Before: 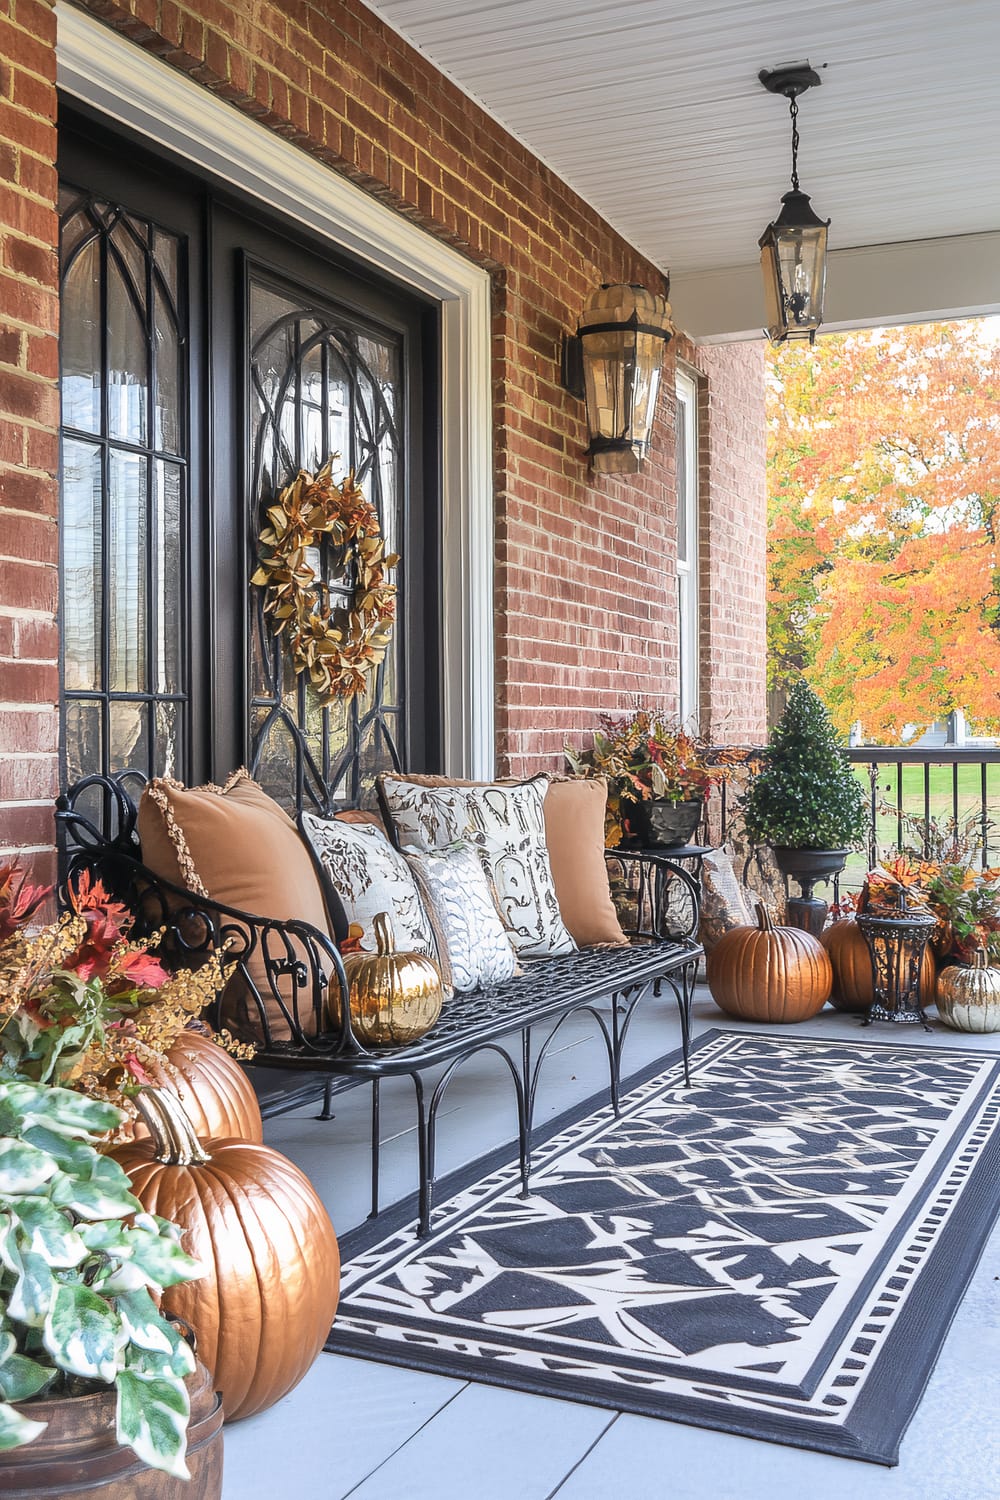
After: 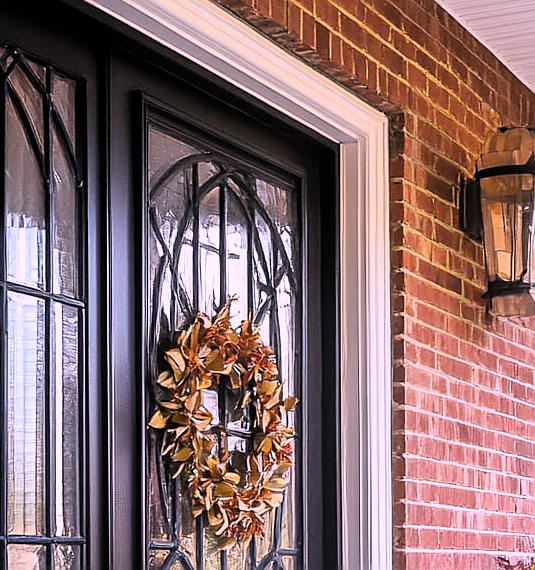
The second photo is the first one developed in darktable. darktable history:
crop: left 10.283%, top 10.494%, right 36.181%, bottom 51.503%
contrast equalizer: octaves 7, y [[0.6 ×6], [0.55 ×6], [0 ×6], [0 ×6], [0 ×6]], mix -0.341
color correction: highlights a* 15.37, highlights b* -20.42
filmic rgb: black relative exposure -11.74 EV, white relative exposure 5.44 EV, hardness 4.48, latitude 49.85%, contrast 1.14
color balance rgb: highlights gain › luminance 7.41%, highlights gain › chroma 1.908%, highlights gain › hue 91.95°, perceptual saturation grading › global saturation 25.293%, perceptual brilliance grading › highlights 11.555%, global vibrance 20%
sharpen: on, module defaults
